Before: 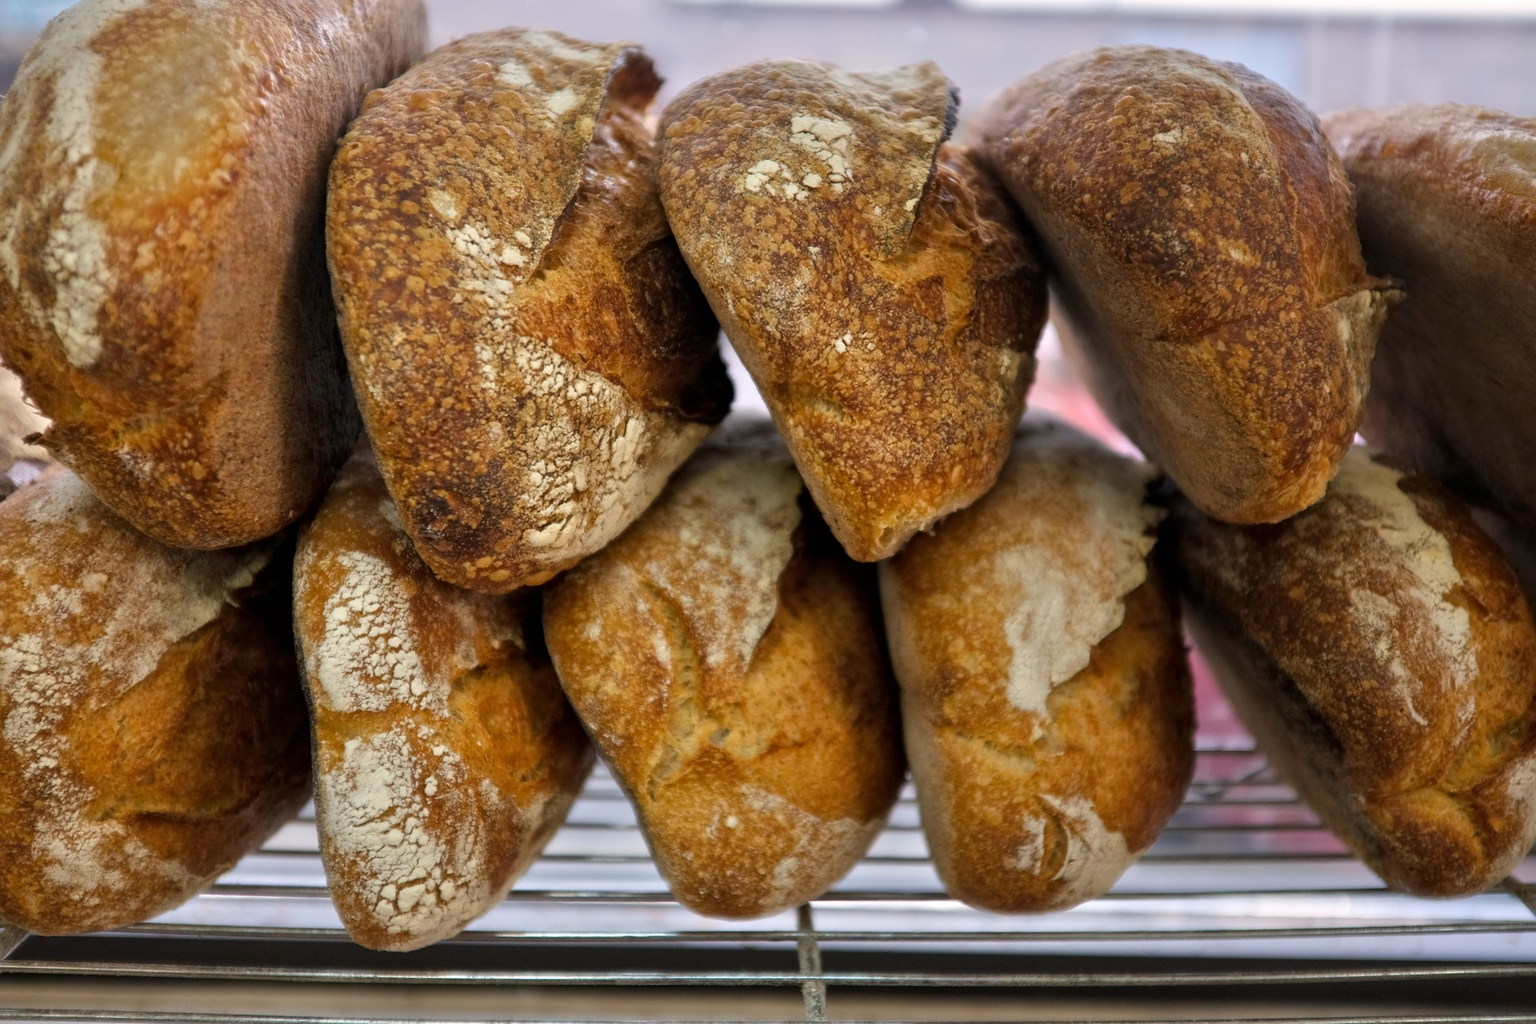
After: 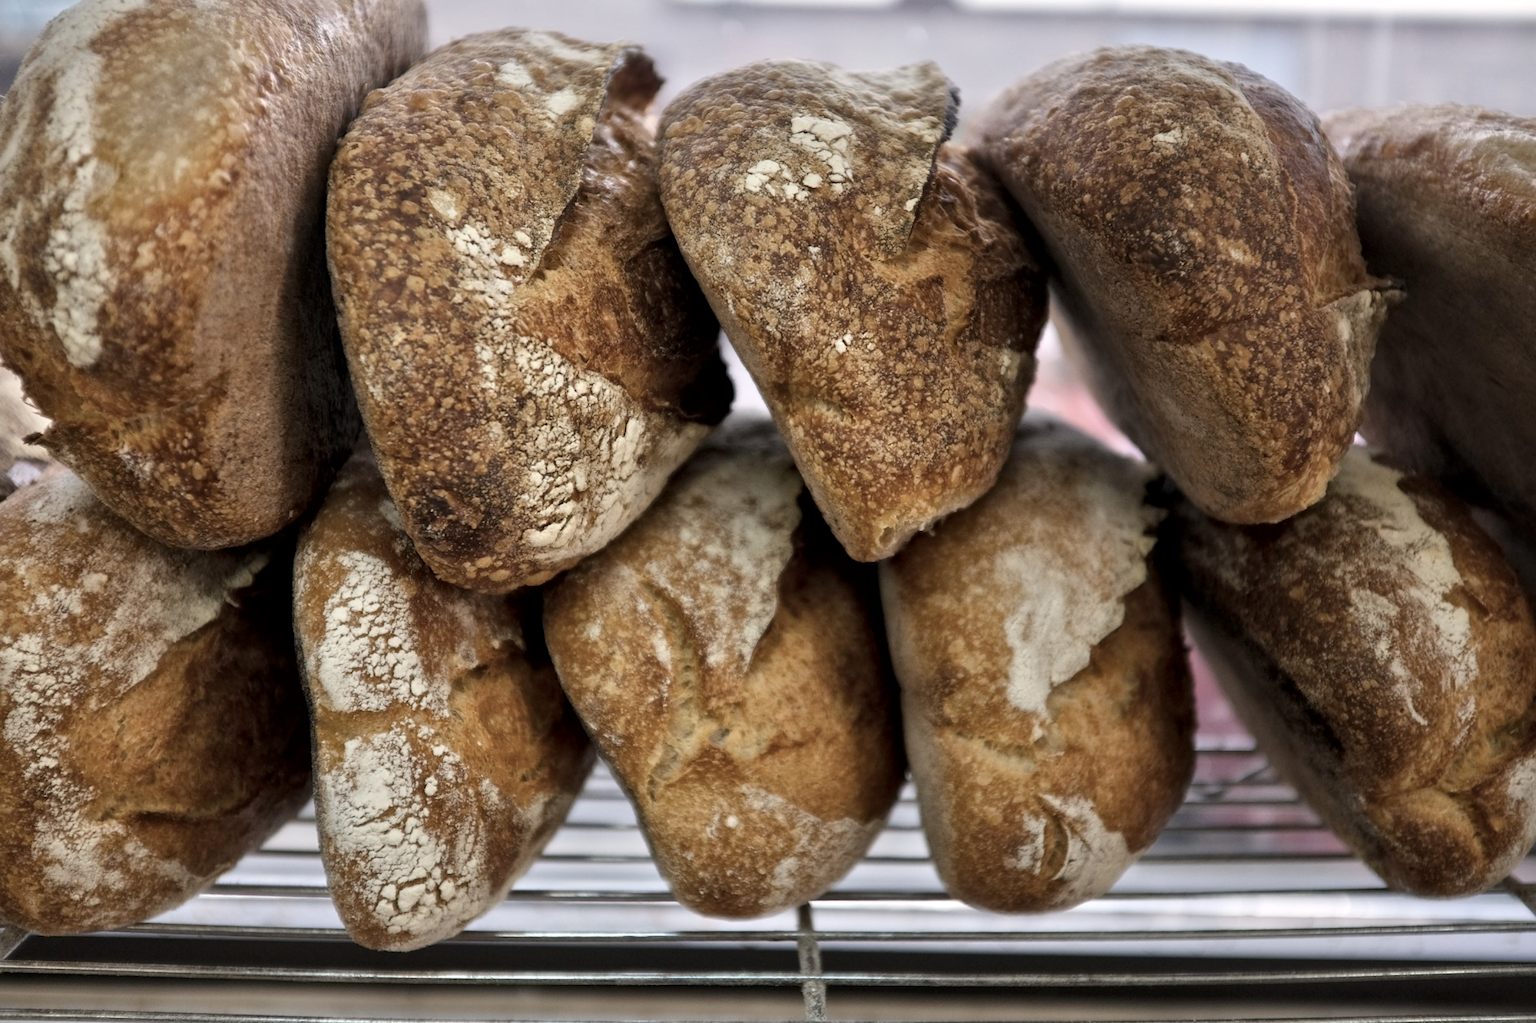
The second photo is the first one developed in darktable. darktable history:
local contrast: mode bilateral grid, contrast 19, coarseness 50, detail 120%, midtone range 0.2
contrast brightness saturation: contrast 0.099, saturation -0.379
